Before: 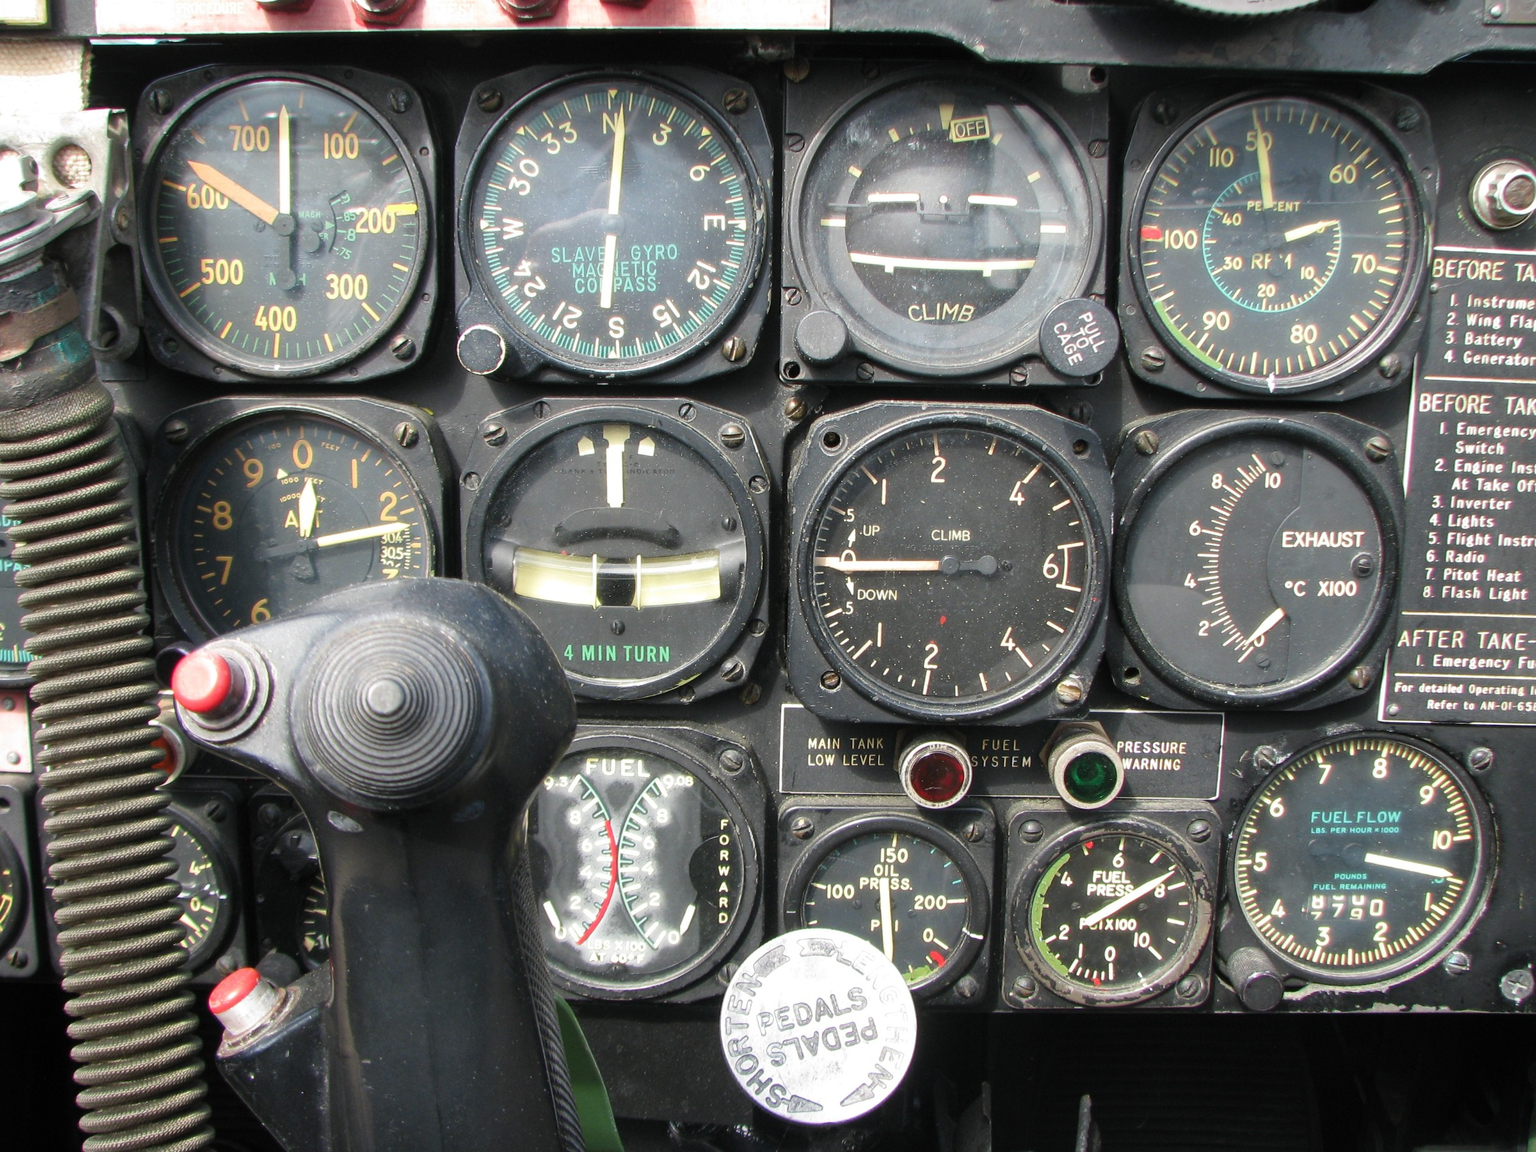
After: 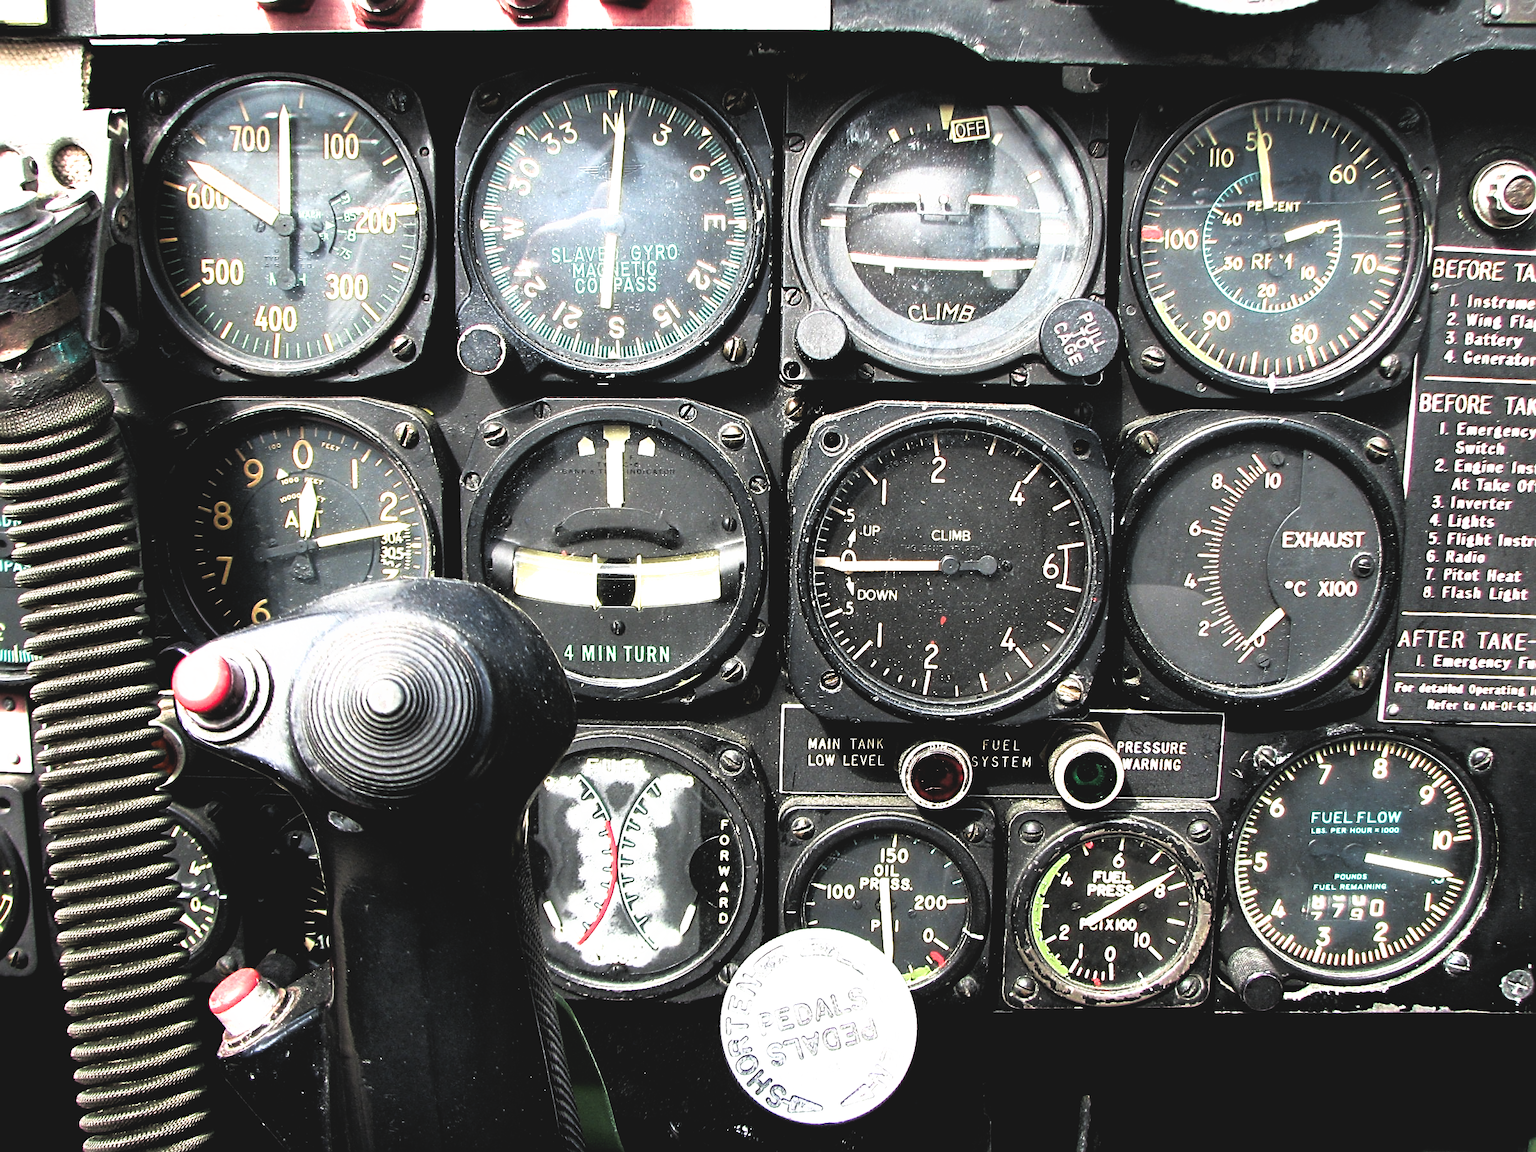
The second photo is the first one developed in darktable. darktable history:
shadows and highlights: shadows 0.546, highlights 38.61
filmic rgb: black relative exposure -3.58 EV, white relative exposure 2.3 EV, hardness 3.4, color science v6 (2022)
sharpen: radius 2.815, amount 0.725
tone curve: curves: ch0 [(0, 0.081) (0.483, 0.453) (0.881, 0.992)], preserve colors none
